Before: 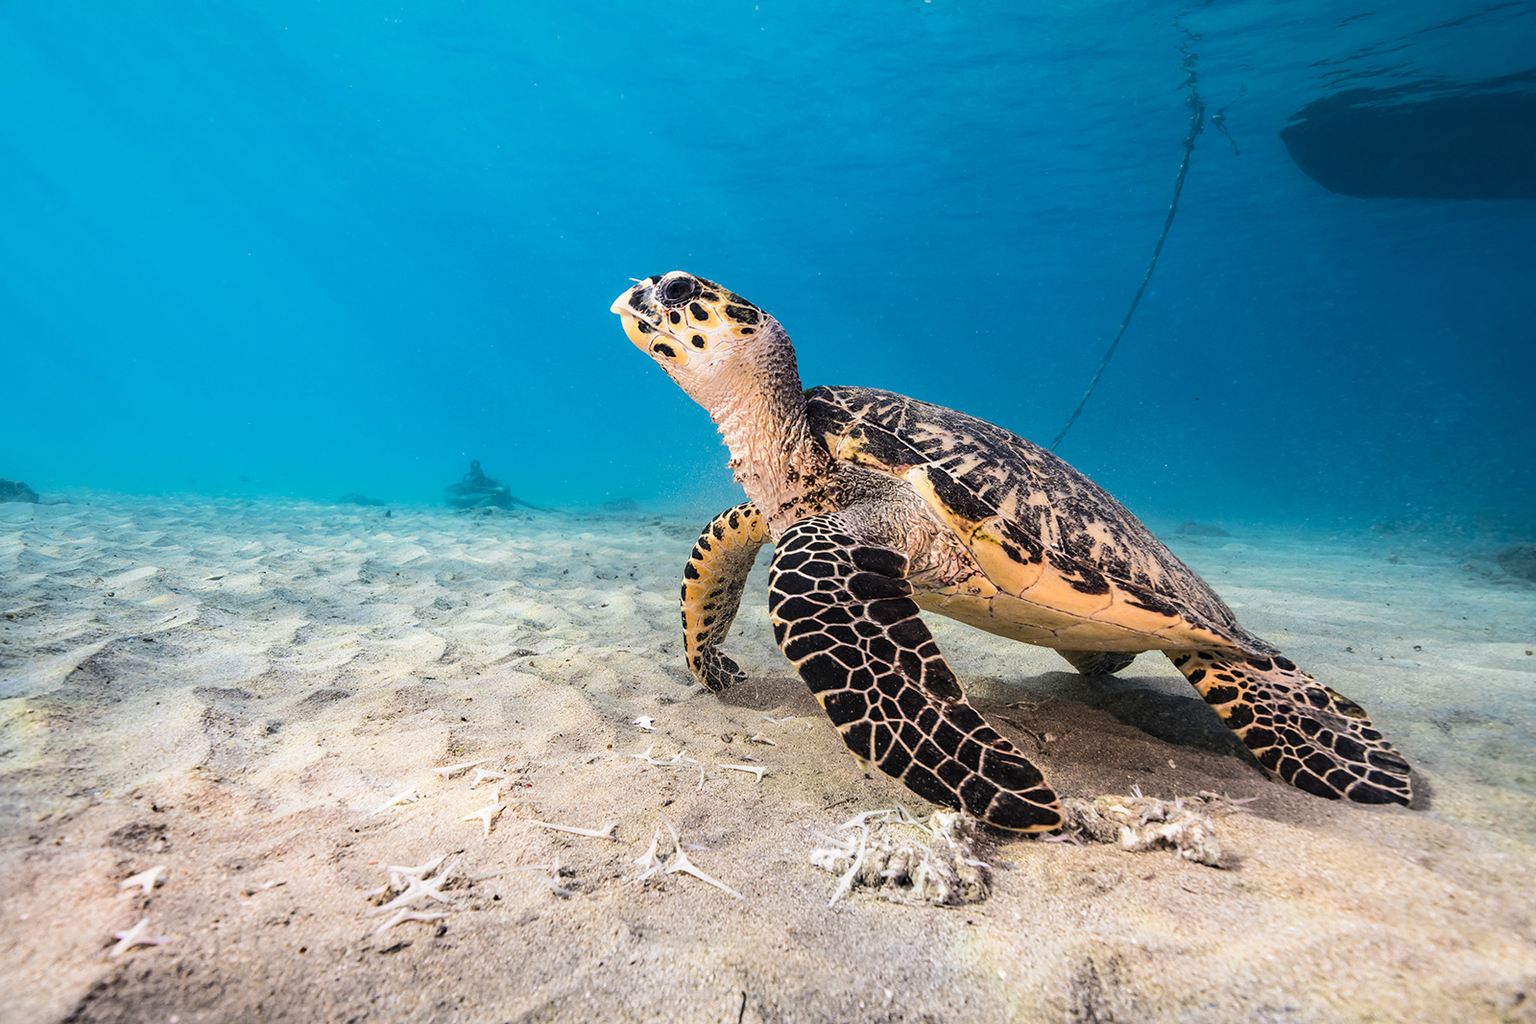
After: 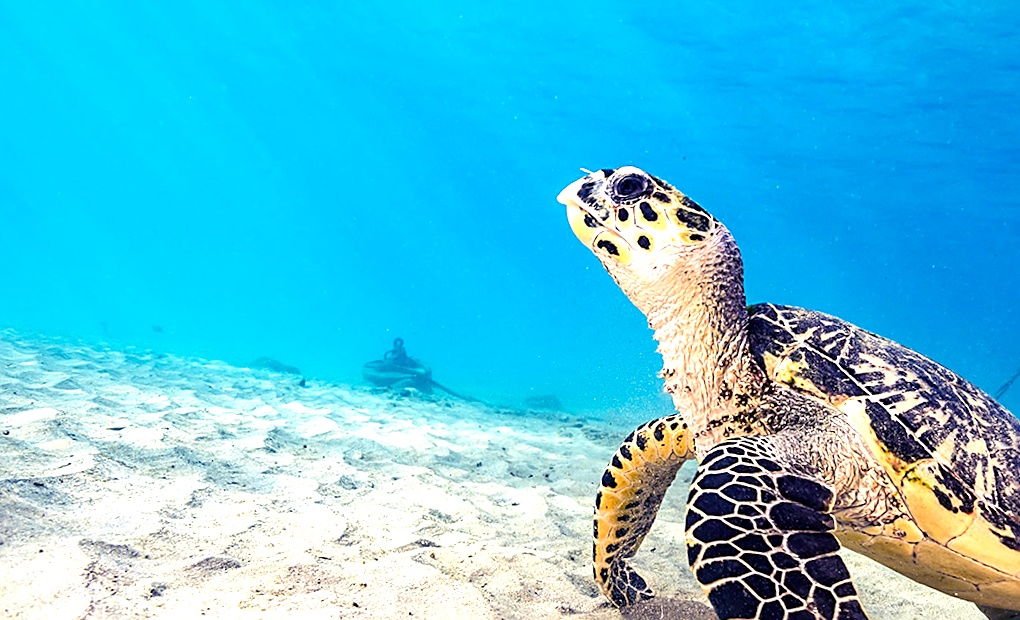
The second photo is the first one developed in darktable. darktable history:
rotate and perspective: rotation 1.72°, automatic cropping off
color balance rgb: shadows lift › luminance -28.76%, shadows lift › chroma 15%, shadows lift › hue 270°, power › chroma 1%, power › hue 255°, highlights gain › luminance 7.14%, highlights gain › chroma 2%, highlights gain › hue 90°, global offset › luminance -0.29%, global offset › hue 260°, perceptual saturation grading › global saturation 20%, perceptual saturation grading › highlights -13.92%, perceptual saturation grading › shadows 50%
local contrast: mode bilateral grid, contrast 20, coarseness 50, detail 120%, midtone range 0.2
exposure: exposure 0.7 EV, compensate highlight preservation false
sharpen: on, module defaults
crop and rotate: angle -4.99°, left 2.122%, top 6.945%, right 27.566%, bottom 30.519%
velvia: strength 6%
